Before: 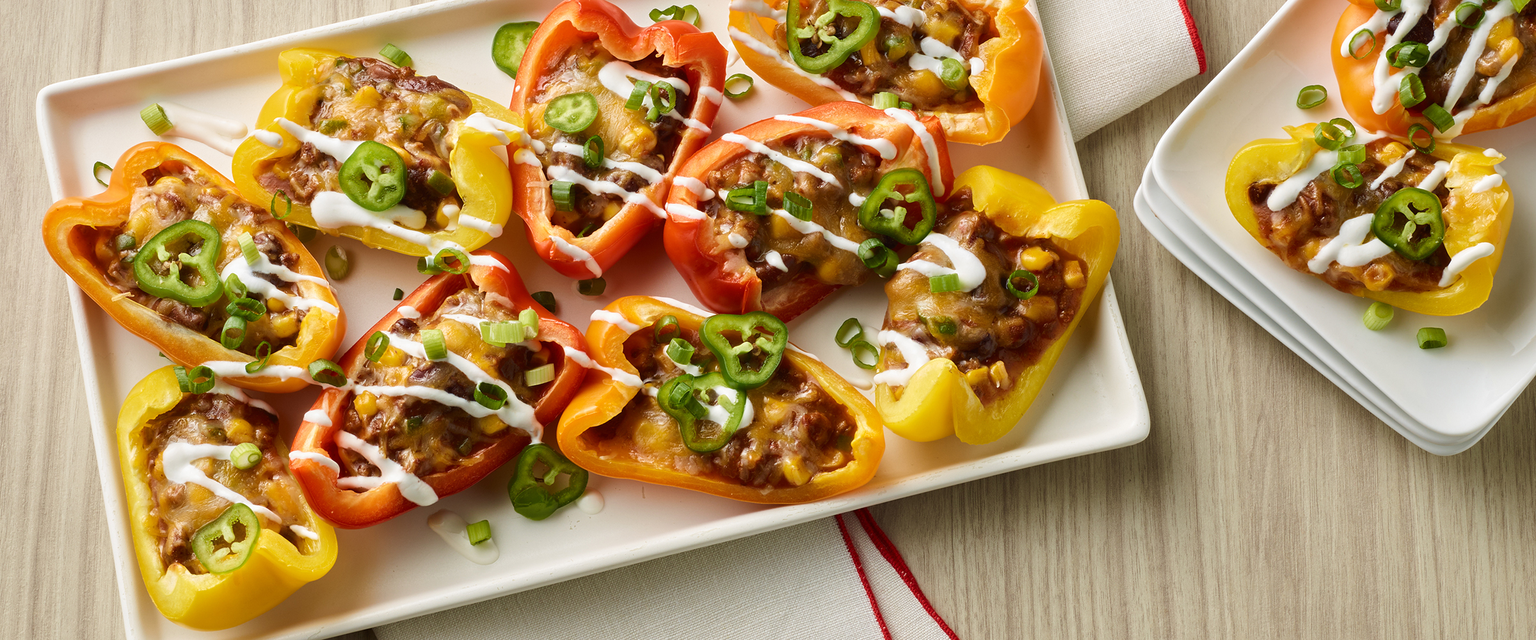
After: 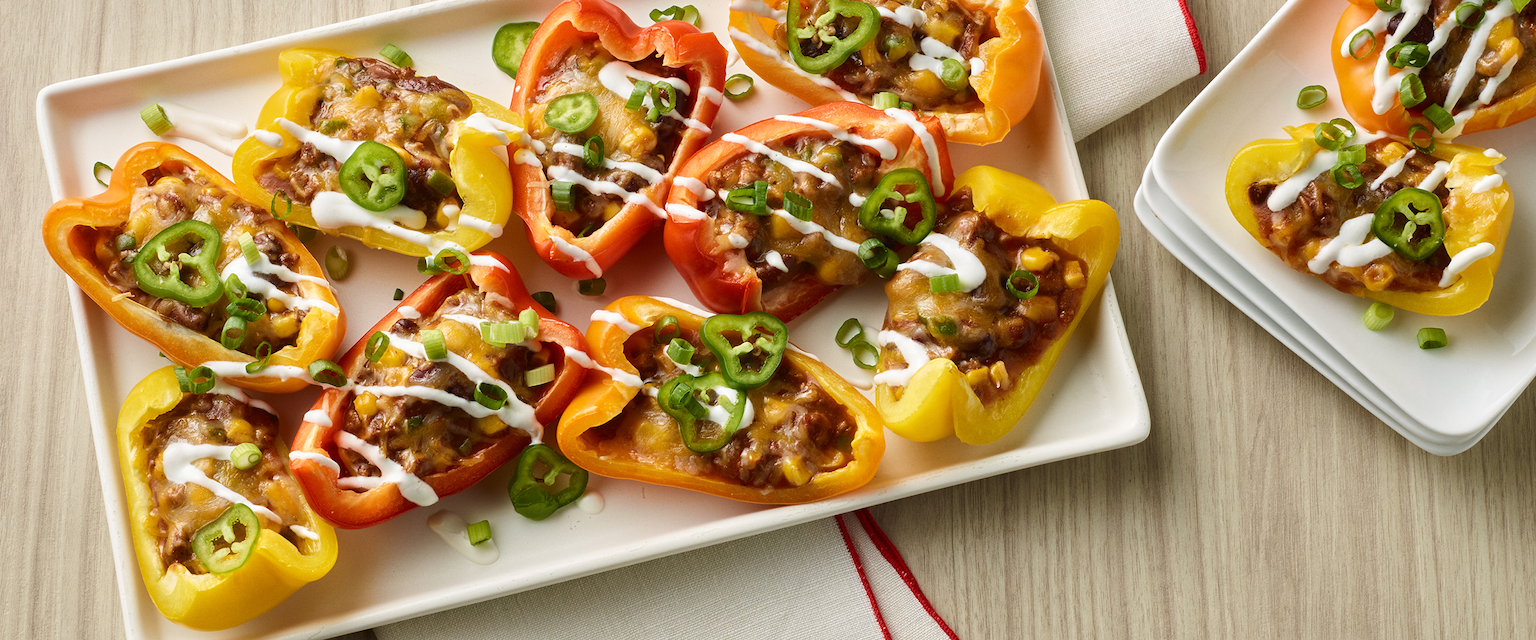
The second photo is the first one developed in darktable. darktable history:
white balance: emerald 1
grain: coarseness 0.09 ISO, strength 10%
tone equalizer: on, module defaults
